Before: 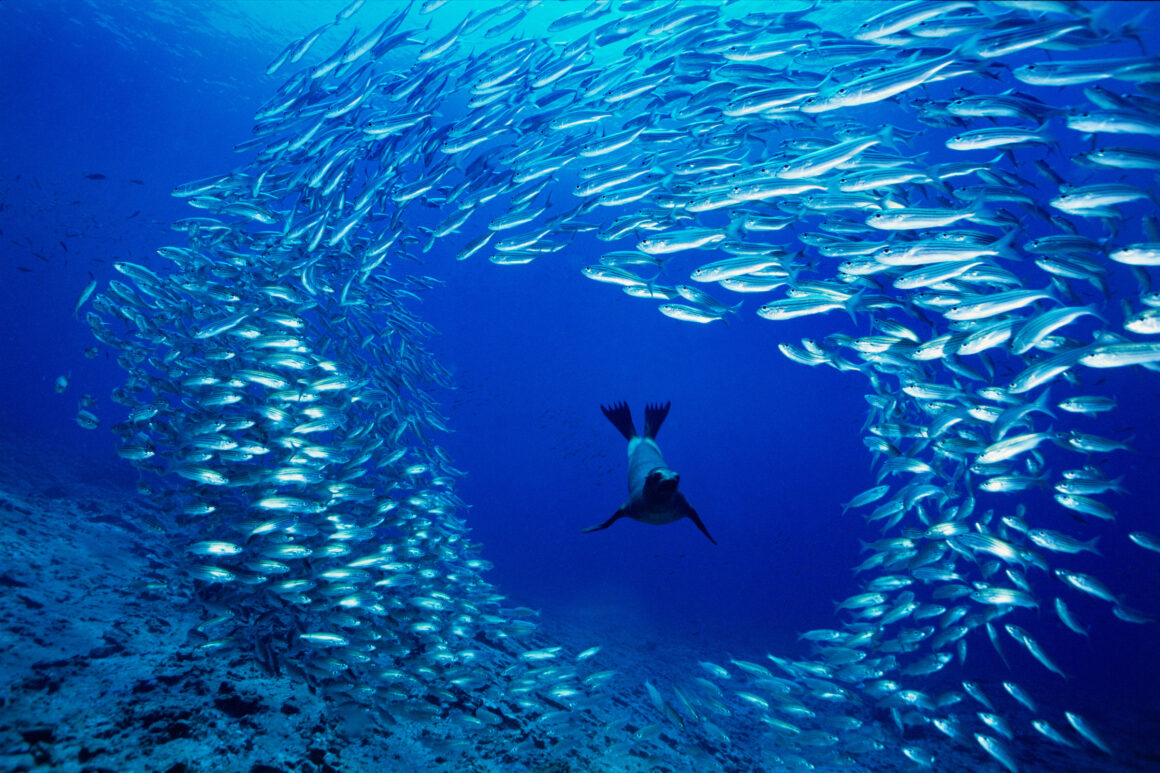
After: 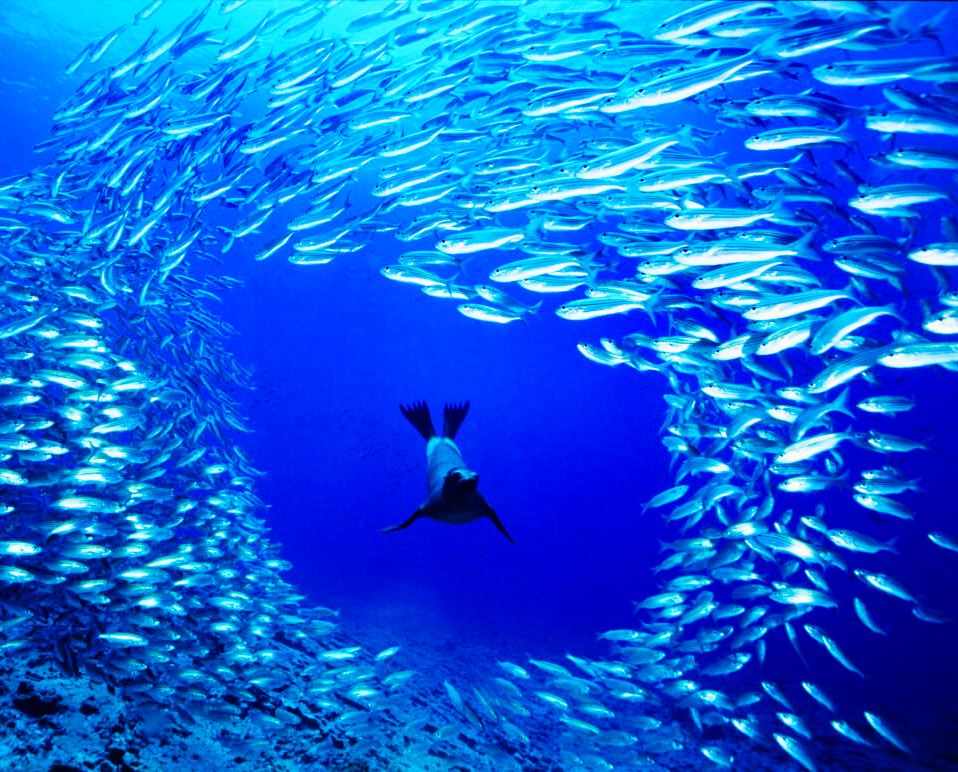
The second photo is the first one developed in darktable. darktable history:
contrast brightness saturation: contrast 0.076, saturation 0.203
base curve: curves: ch0 [(0, 0) (0.036, 0.025) (0.121, 0.166) (0.206, 0.329) (0.605, 0.79) (1, 1)], preserve colors none
crop: left 17.354%, bottom 0.051%
